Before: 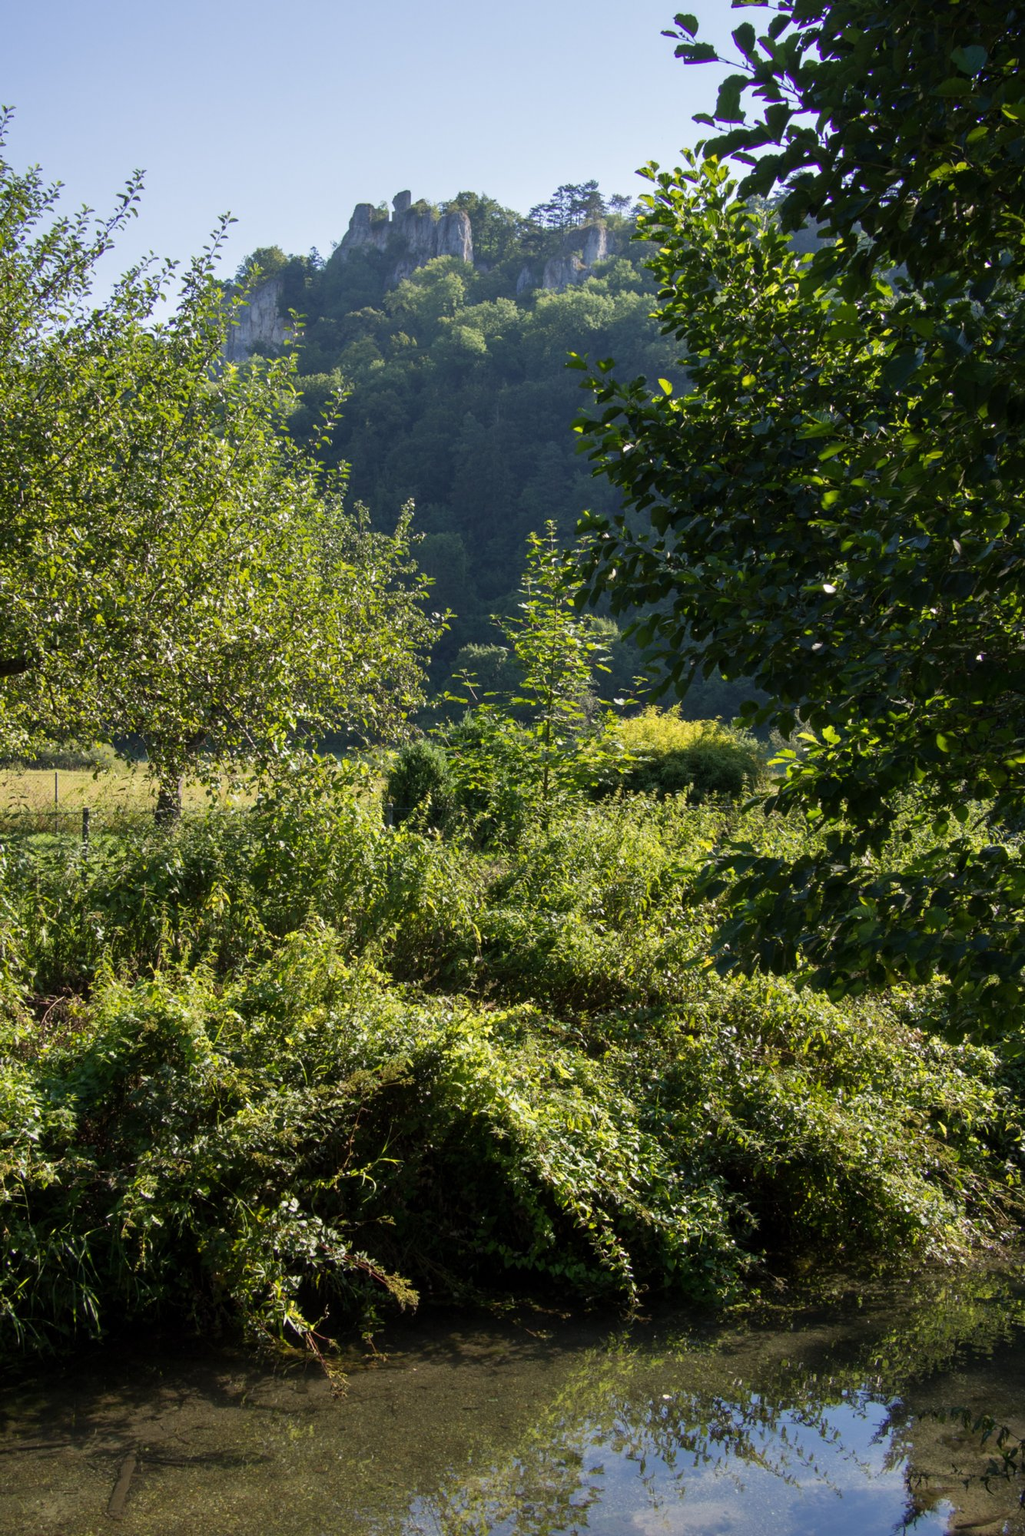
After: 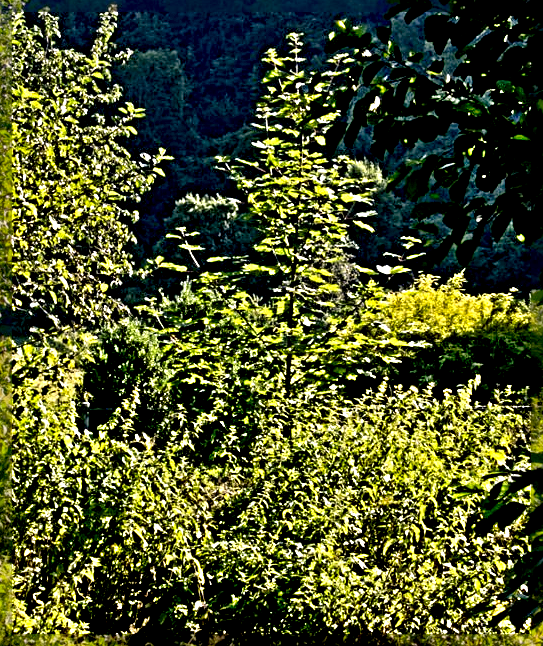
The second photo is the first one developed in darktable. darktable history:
sharpen: radius 6.289, amount 1.789, threshold 0.085
color correction: highlights a* 3.28, highlights b* 1.87, saturation 1.22
crop: left 31.656%, top 32.23%, right 27.635%, bottom 35.464%
exposure: black level correction 0.027, exposure -0.078 EV, compensate highlight preservation false
